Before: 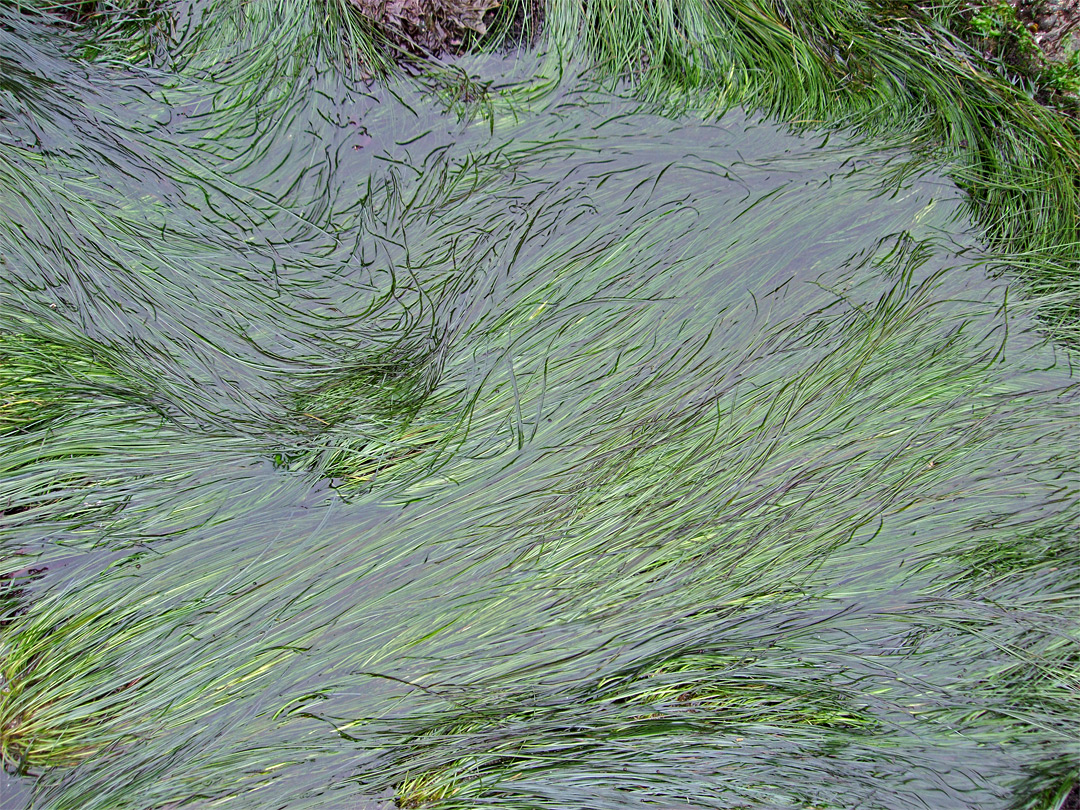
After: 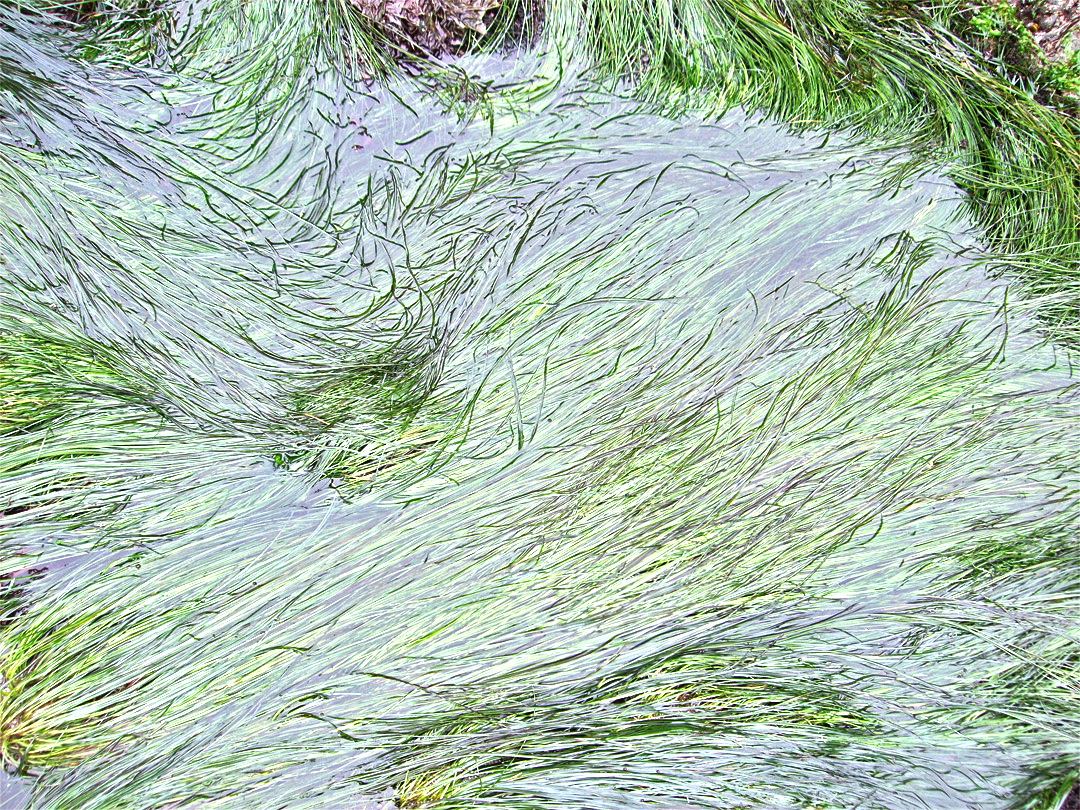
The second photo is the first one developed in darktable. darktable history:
base curve: preserve colors none
local contrast: mode bilateral grid, contrast 20, coarseness 50, detail 179%, midtone range 0.2
exposure: black level correction -0.002, exposure 1.115 EV, compensate highlight preservation false
